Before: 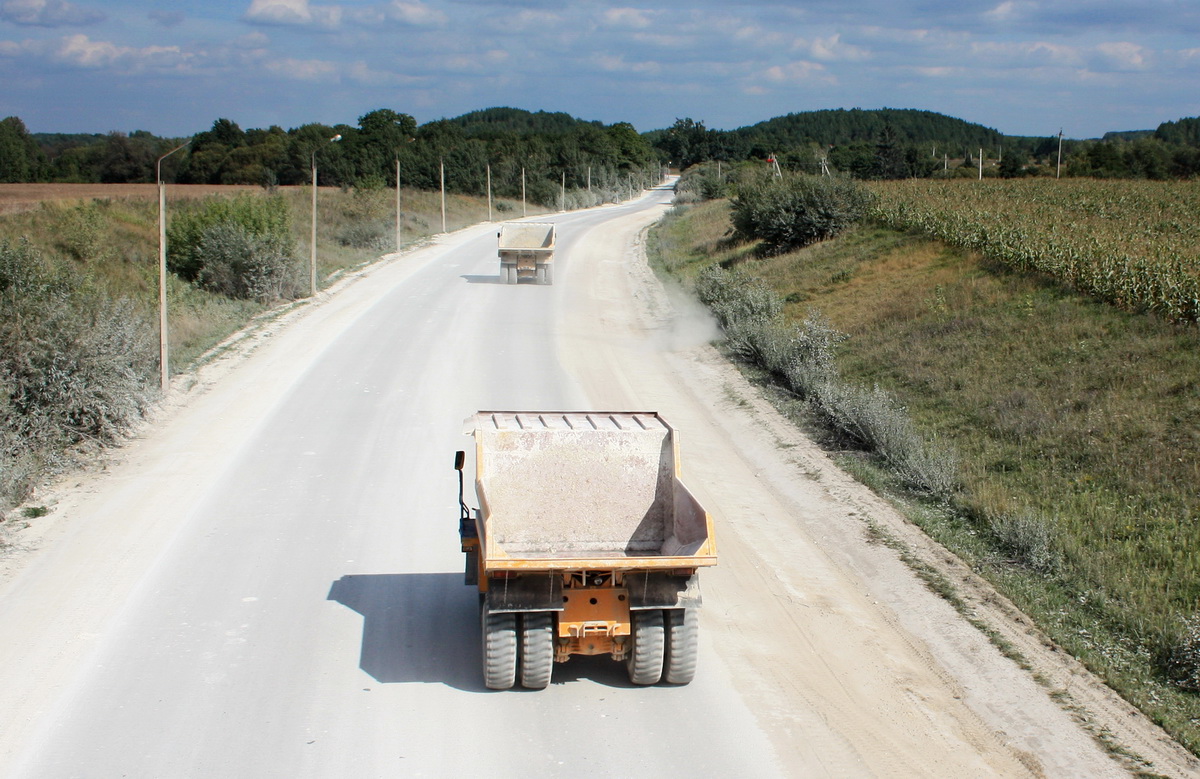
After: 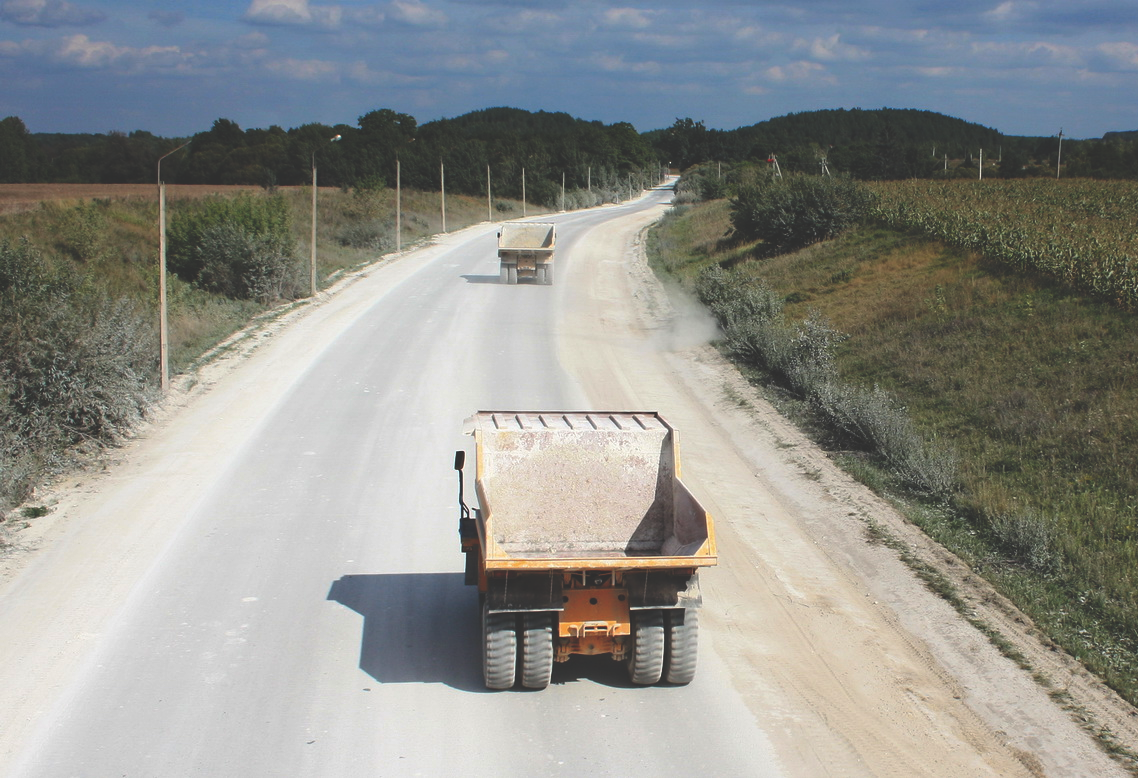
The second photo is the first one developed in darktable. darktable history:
exposure: black level correction 0, compensate exposure bias true, compensate highlight preservation false
rgb curve: curves: ch0 [(0, 0.186) (0.314, 0.284) (0.775, 0.708) (1, 1)], compensate middle gray true, preserve colors none
crop and rotate: right 5.167%
